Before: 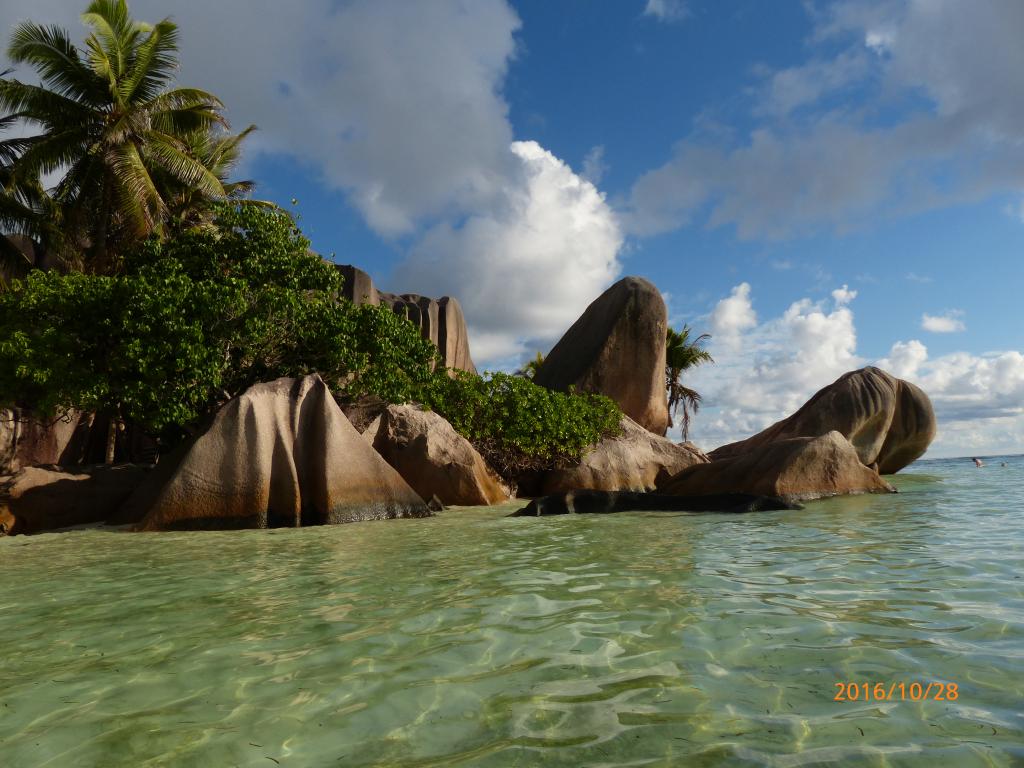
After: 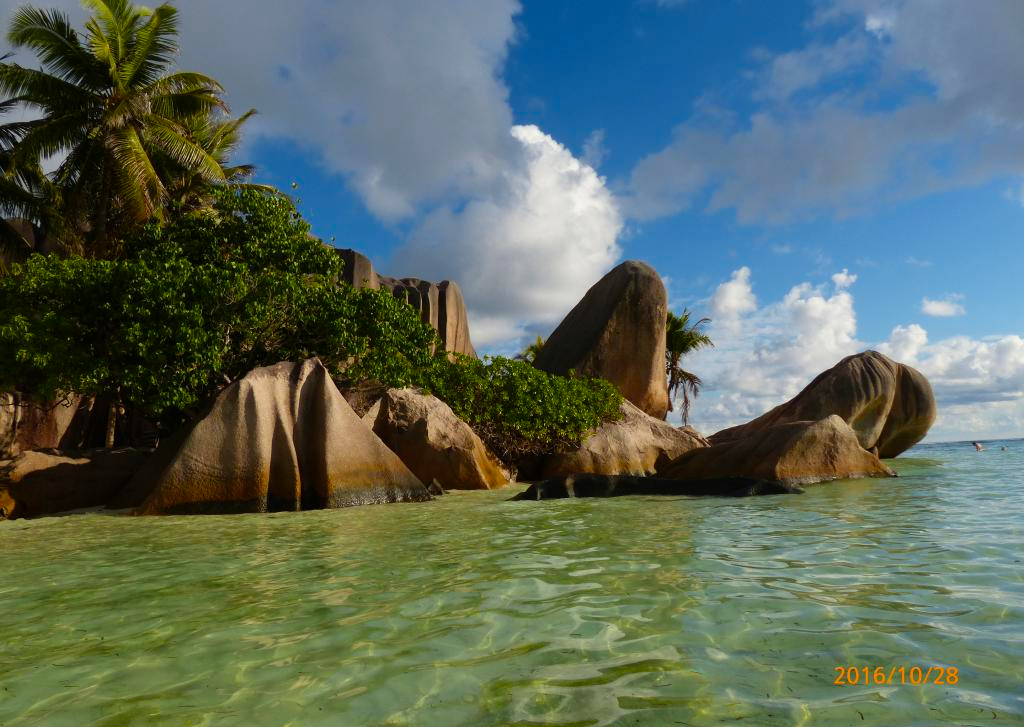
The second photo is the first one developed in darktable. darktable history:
color balance rgb: perceptual saturation grading › global saturation 30.945%
crop and rotate: top 2.204%, bottom 3.114%
